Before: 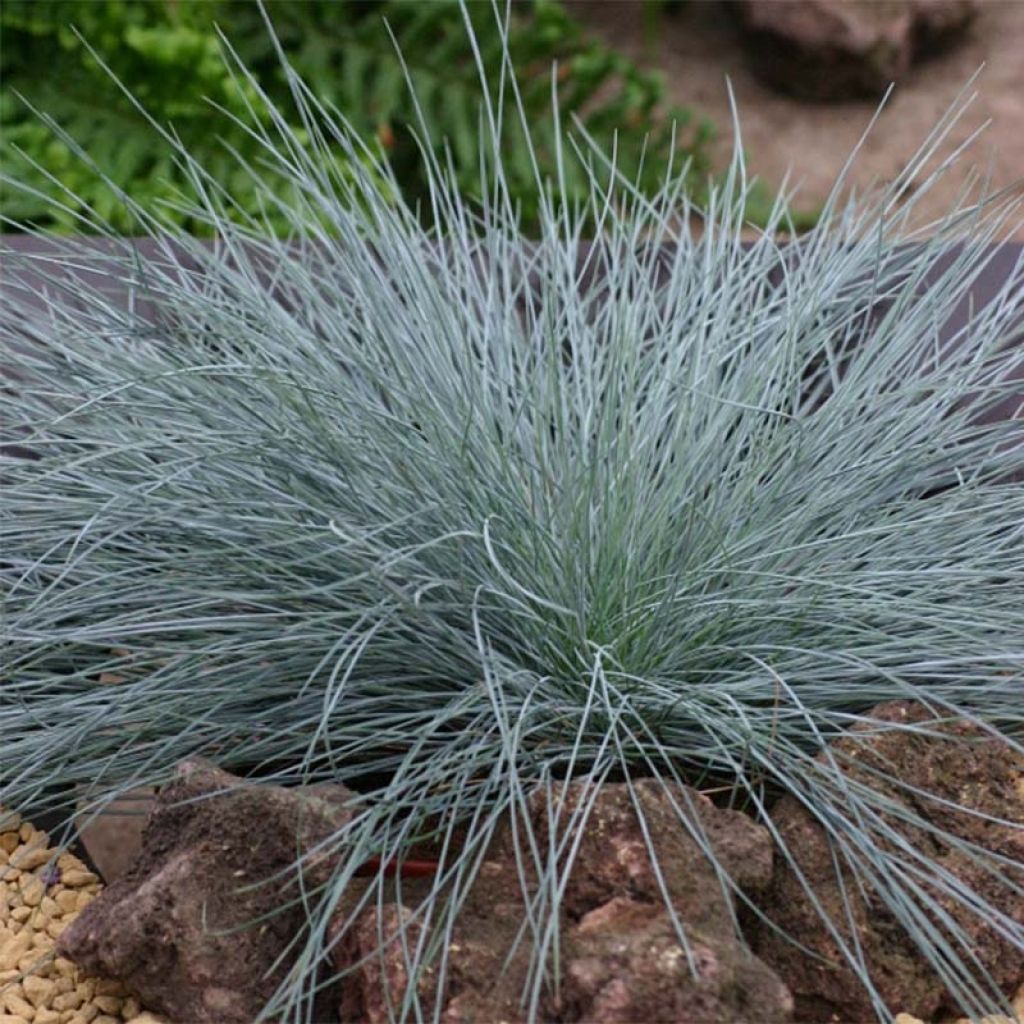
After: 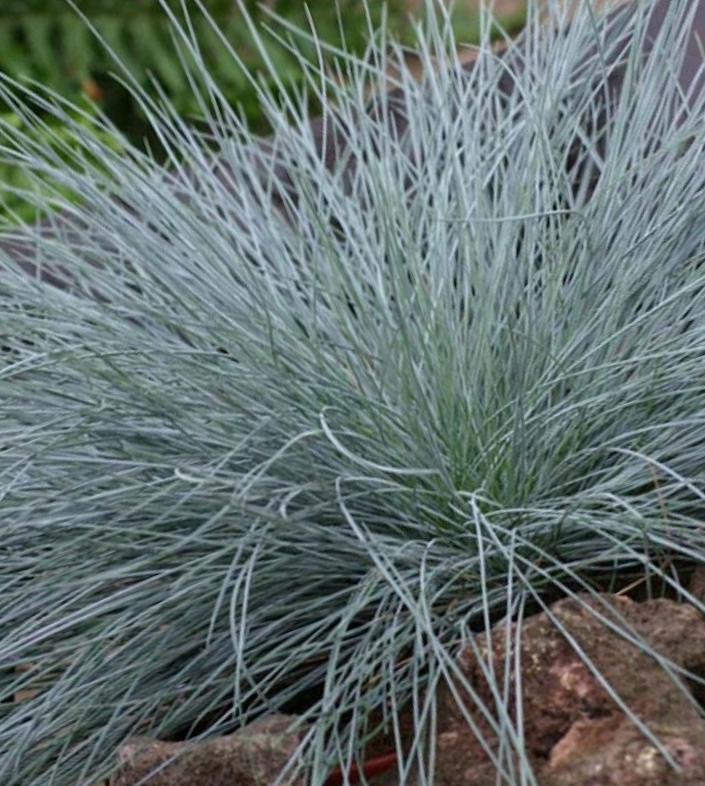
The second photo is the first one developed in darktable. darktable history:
crop and rotate: angle 20.55°, left 7.003%, right 4.239%, bottom 1.1%
